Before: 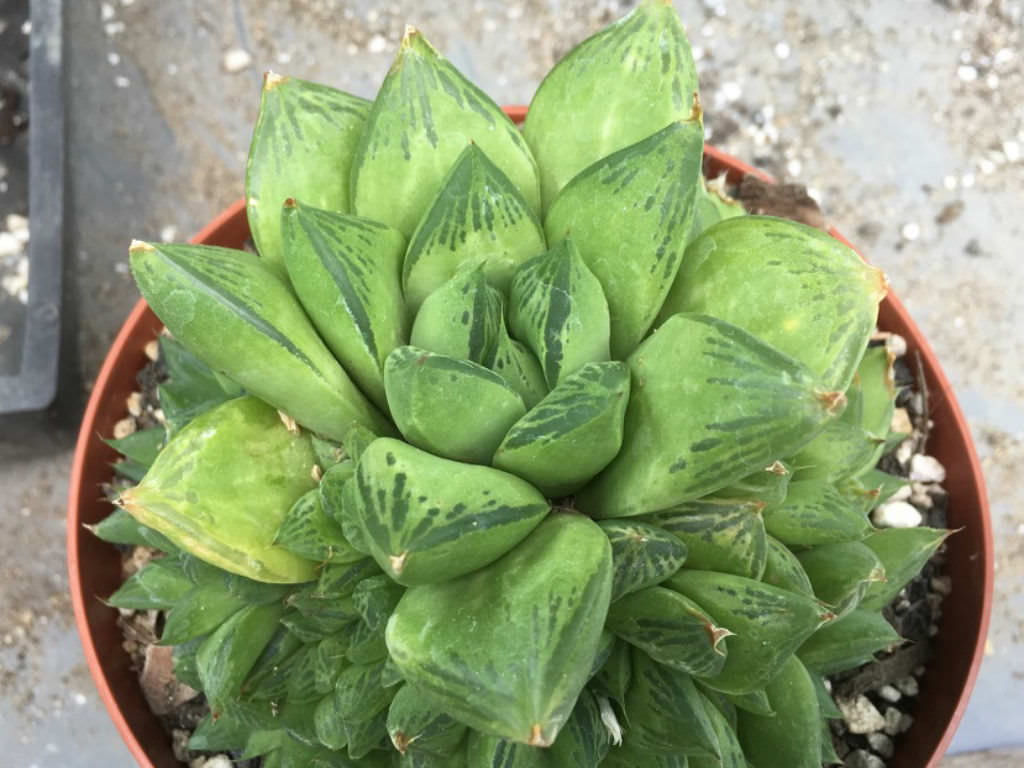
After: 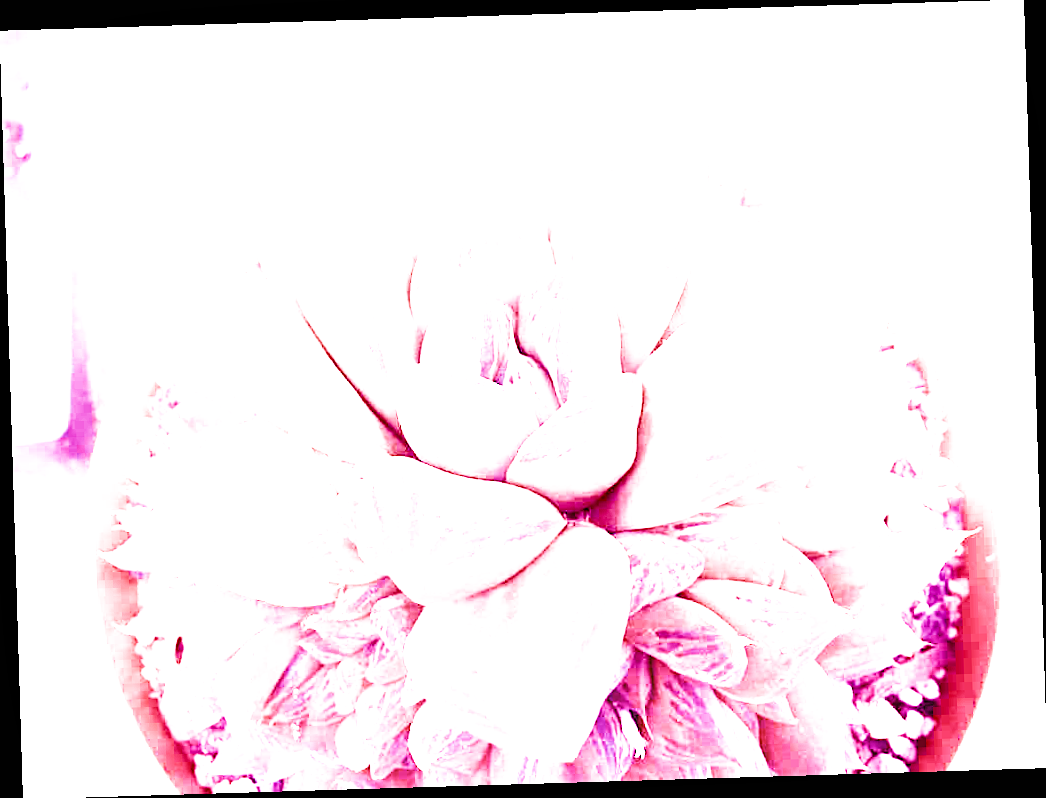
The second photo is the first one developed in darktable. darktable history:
rotate and perspective: rotation -1.75°, automatic cropping off
sharpen: amount 0.2
white balance: red 8, blue 8
rgb curve: mode RGB, independent channels
haze removal: compatibility mode true, adaptive false
shadows and highlights: shadows 29.32, highlights -29.32, low approximation 0.01, soften with gaussian
filmic rgb: black relative exposure -4.58 EV, white relative exposure 4.8 EV, threshold 3 EV, hardness 2.36, latitude 36.07%, contrast 1.048, highlights saturation mix 1.32%, shadows ↔ highlights balance 1.25%, color science v4 (2020), enable highlight reconstruction true
